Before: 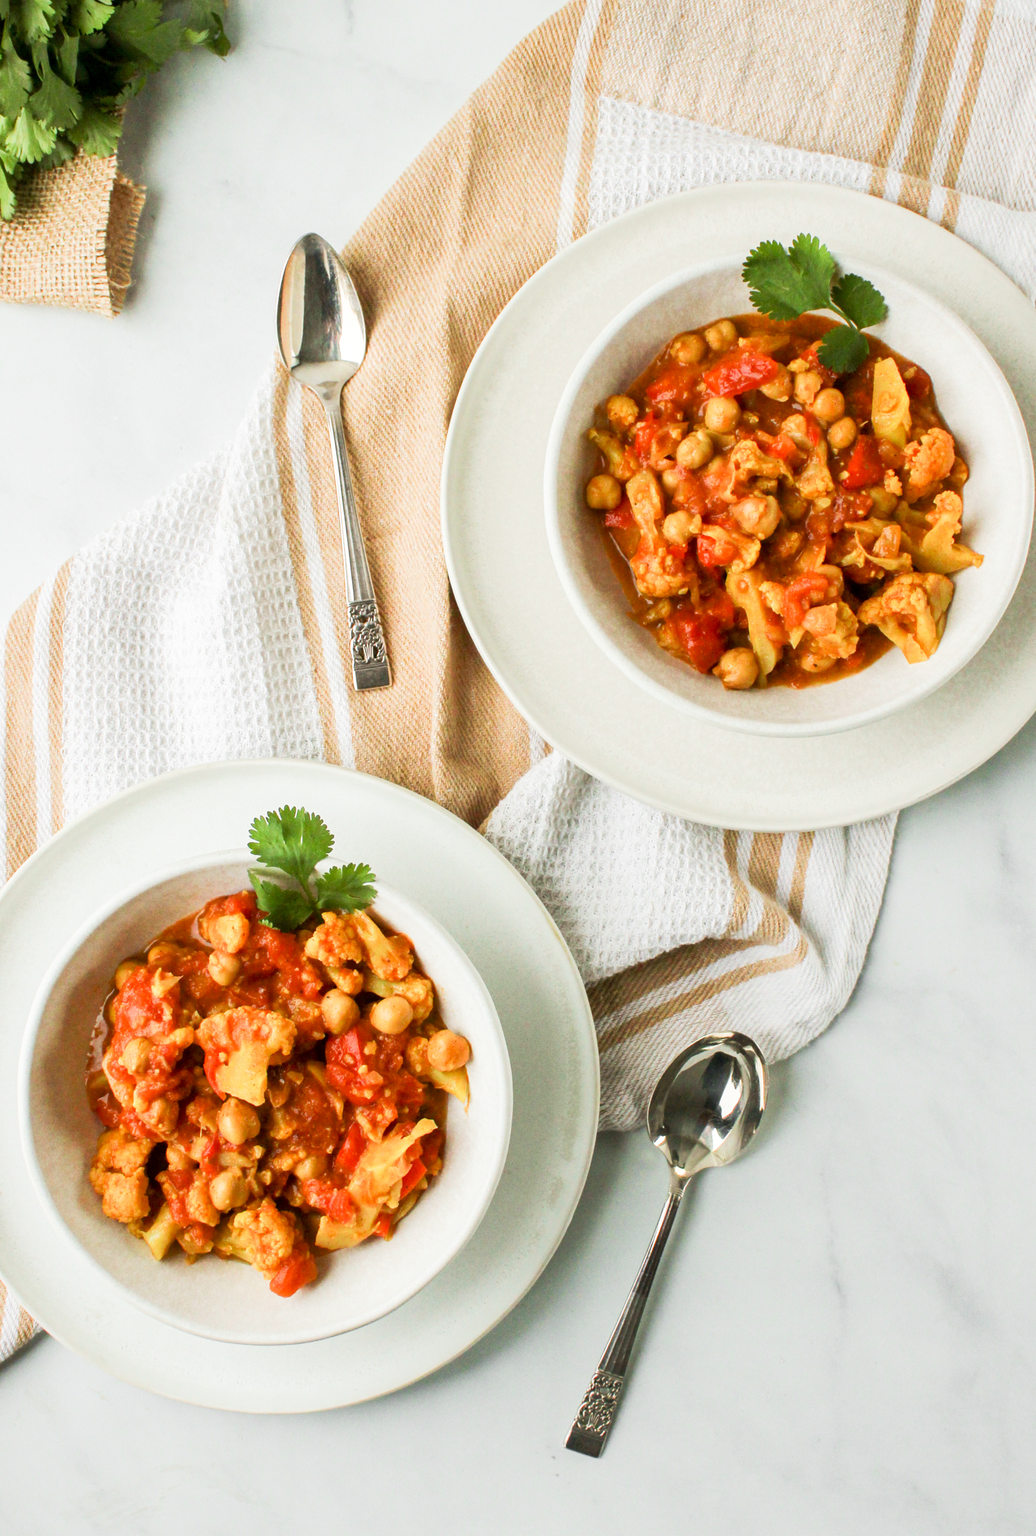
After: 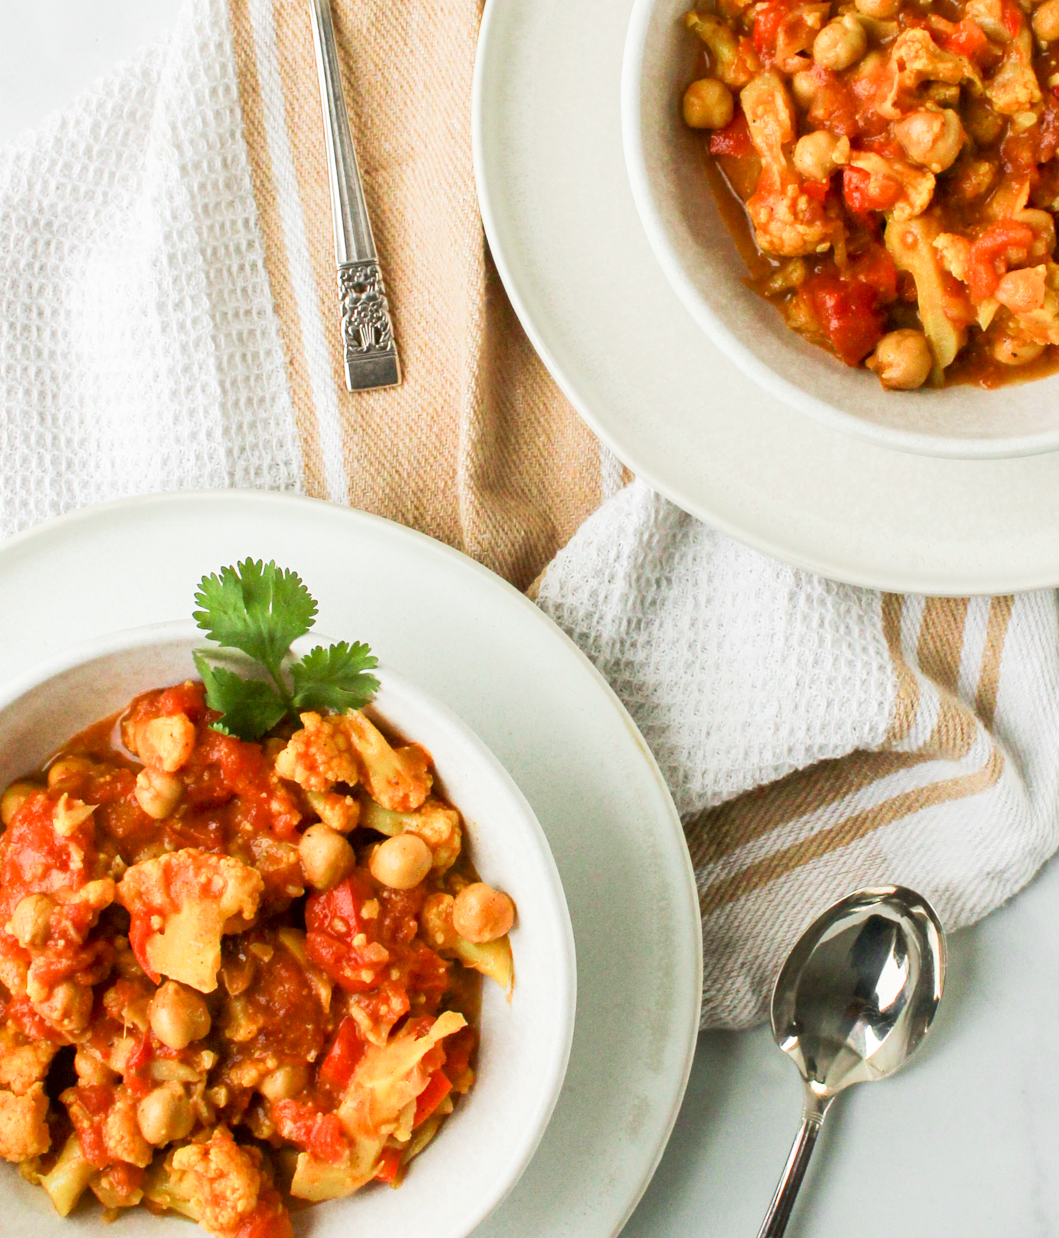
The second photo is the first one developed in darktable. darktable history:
crop: left 11.095%, top 27.371%, right 18.252%, bottom 16.949%
